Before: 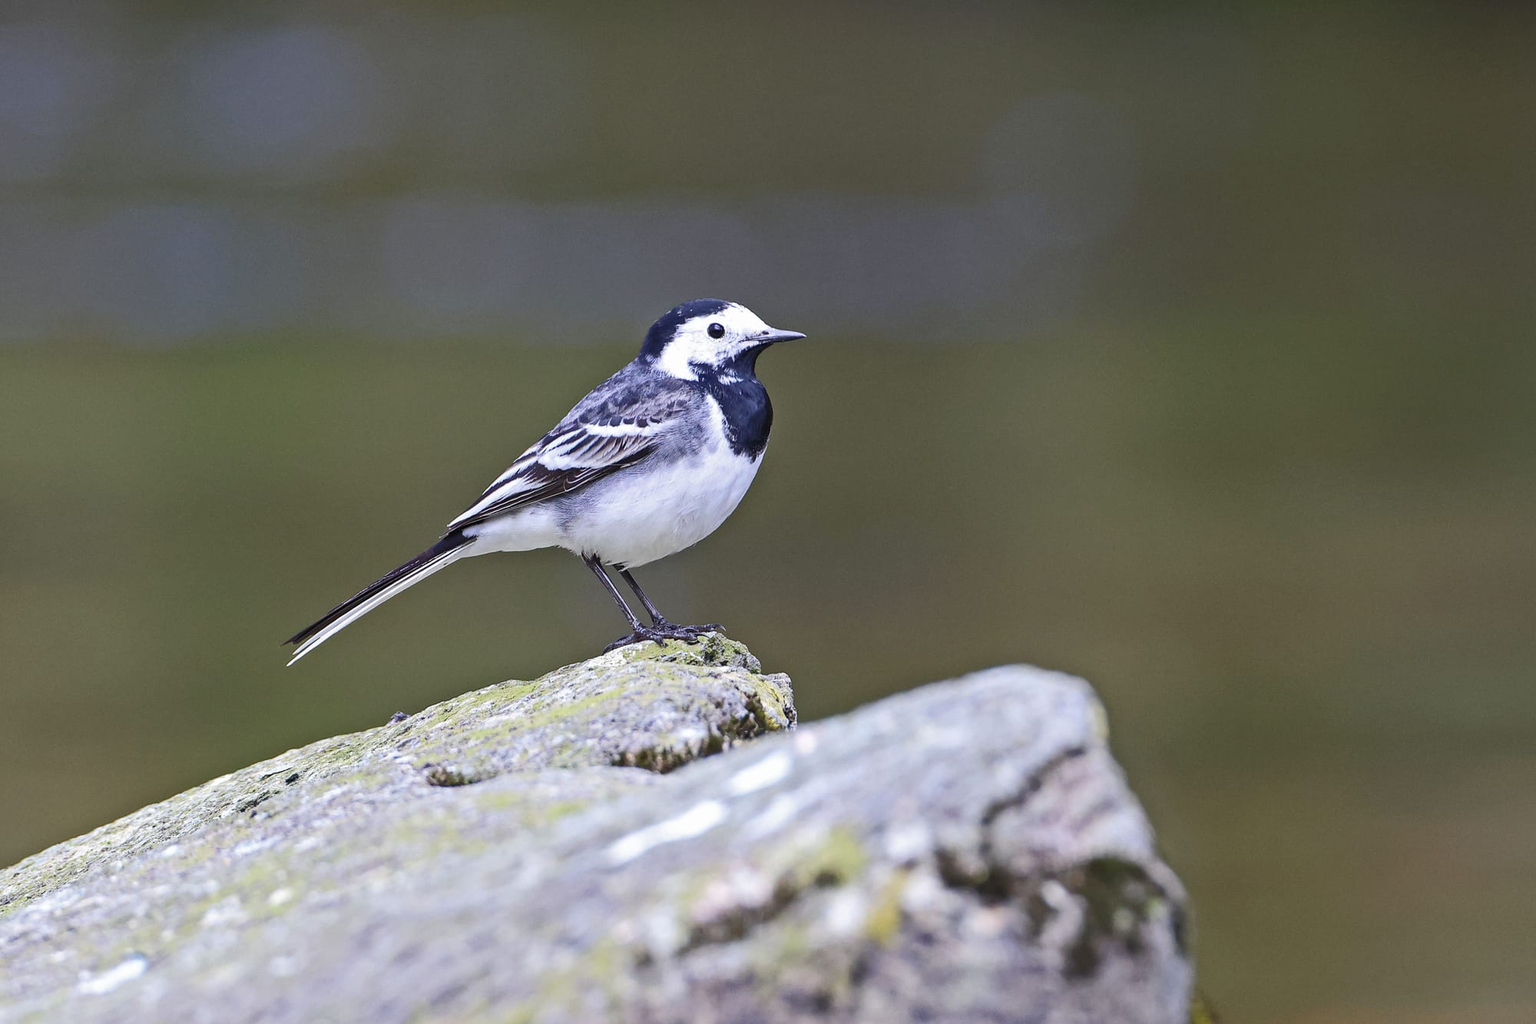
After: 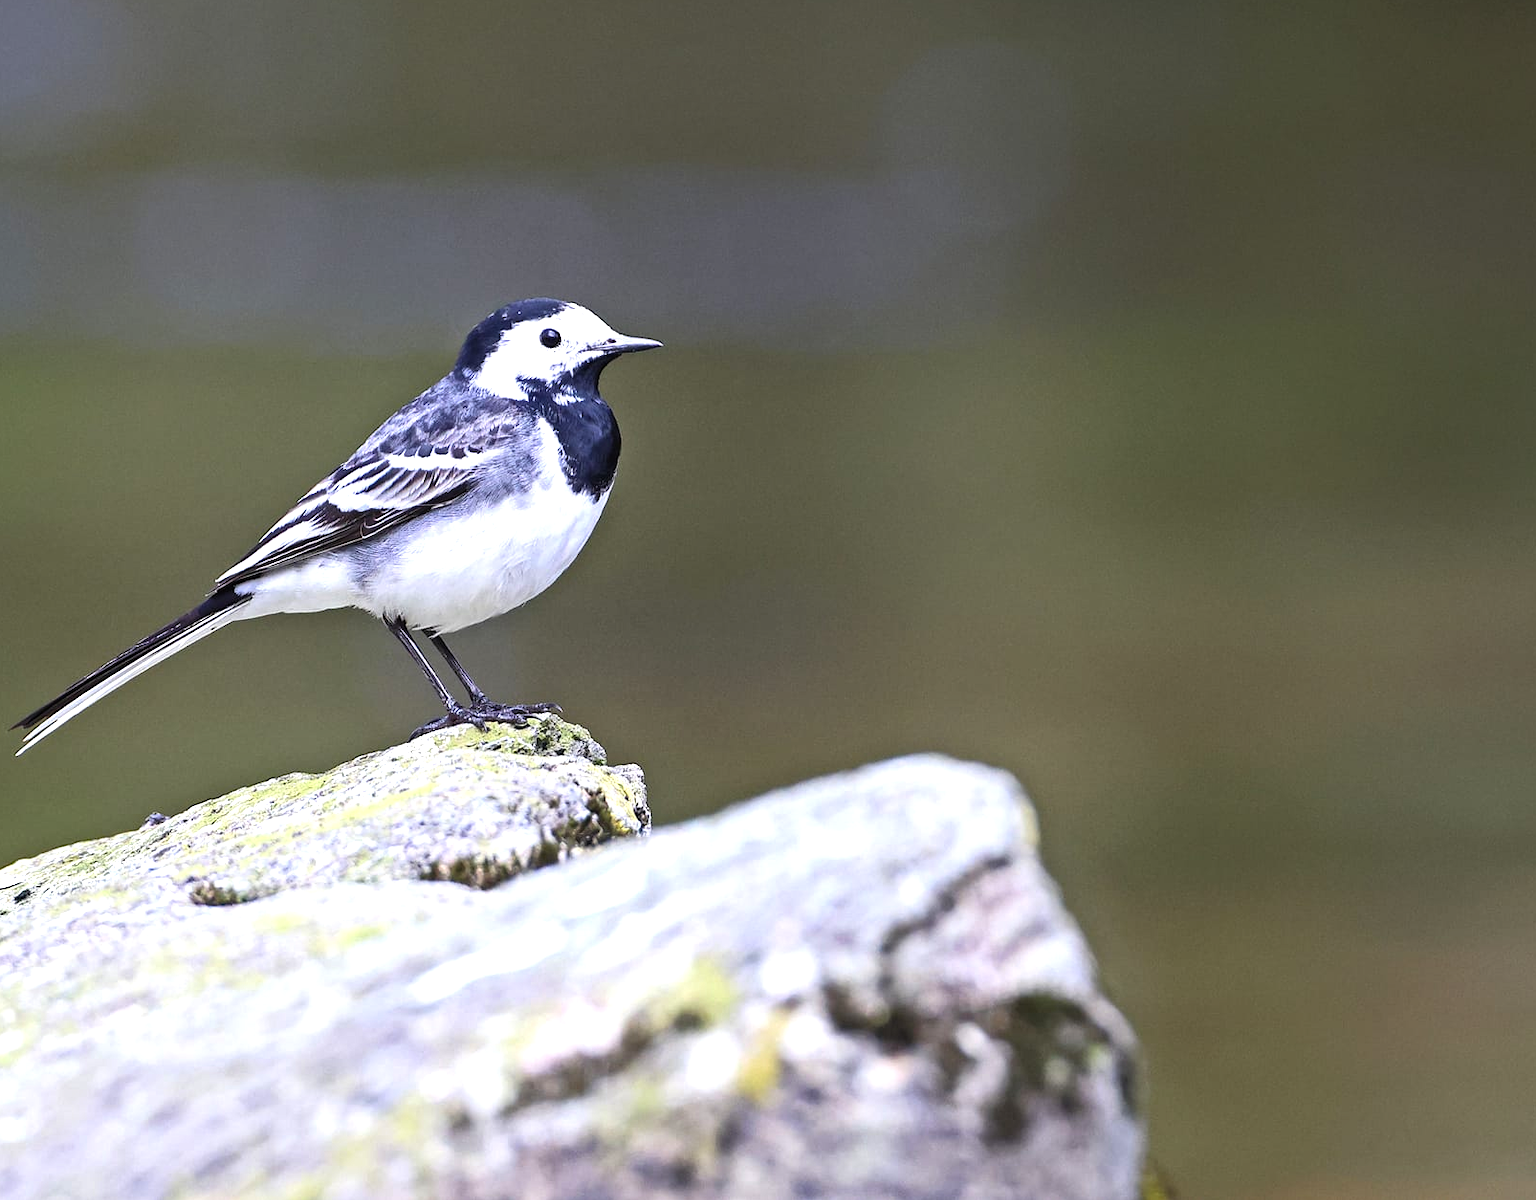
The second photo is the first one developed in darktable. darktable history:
base curve: curves: ch0 [(0, 0) (0.303, 0.277) (1, 1)], preserve colors none
tone equalizer: -8 EV -0.782 EV, -7 EV -0.719 EV, -6 EV -0.595 EV, -5 EV -0.36 EV, -3 EV 0.386 EV, -2 EV 0.6 EV, -1 EV 0.691 EV, +0 EV 0.747 EV, mask exposure compensation -0.49 EV
crop and rotate: left 17.864%, top 5.84%, right 1.81%
